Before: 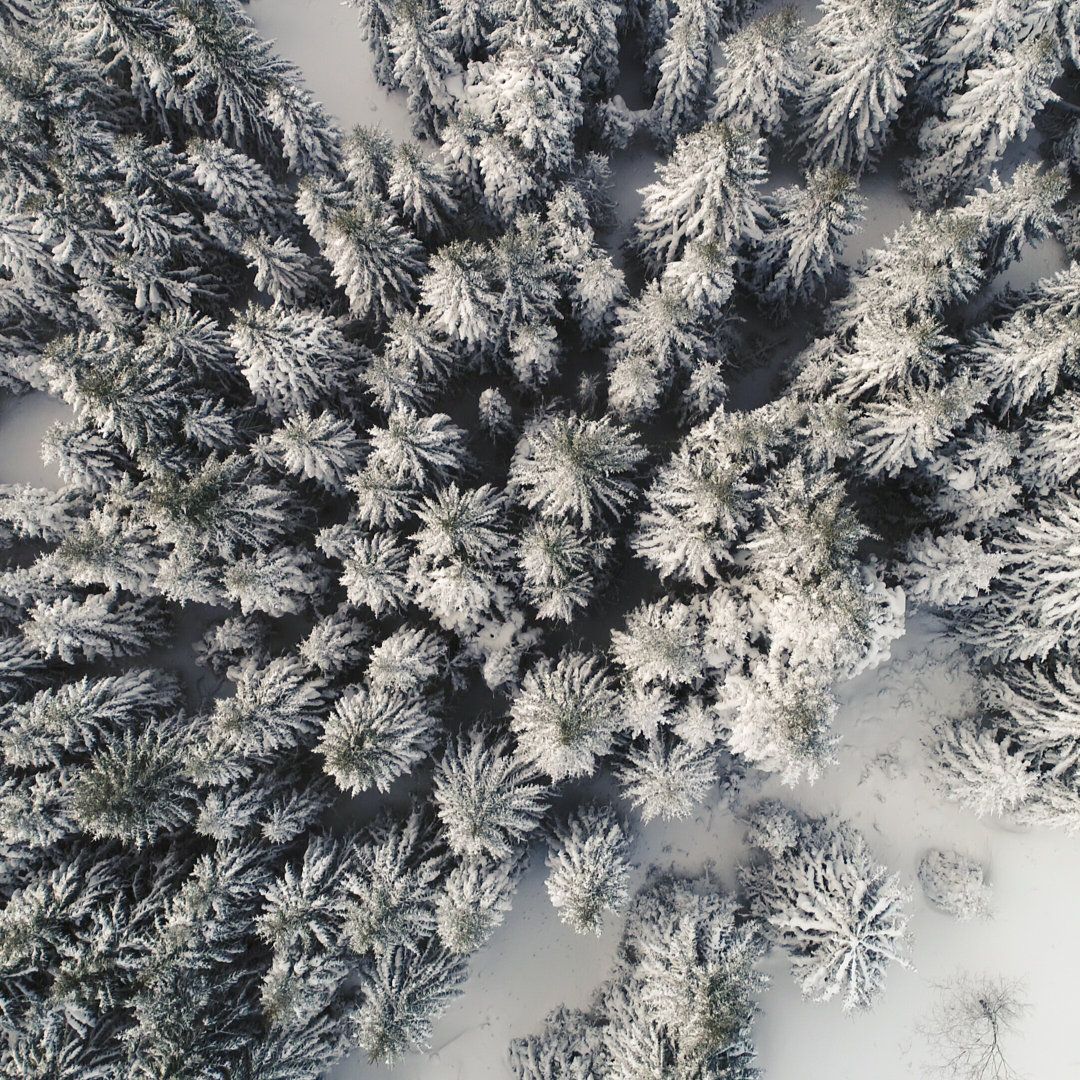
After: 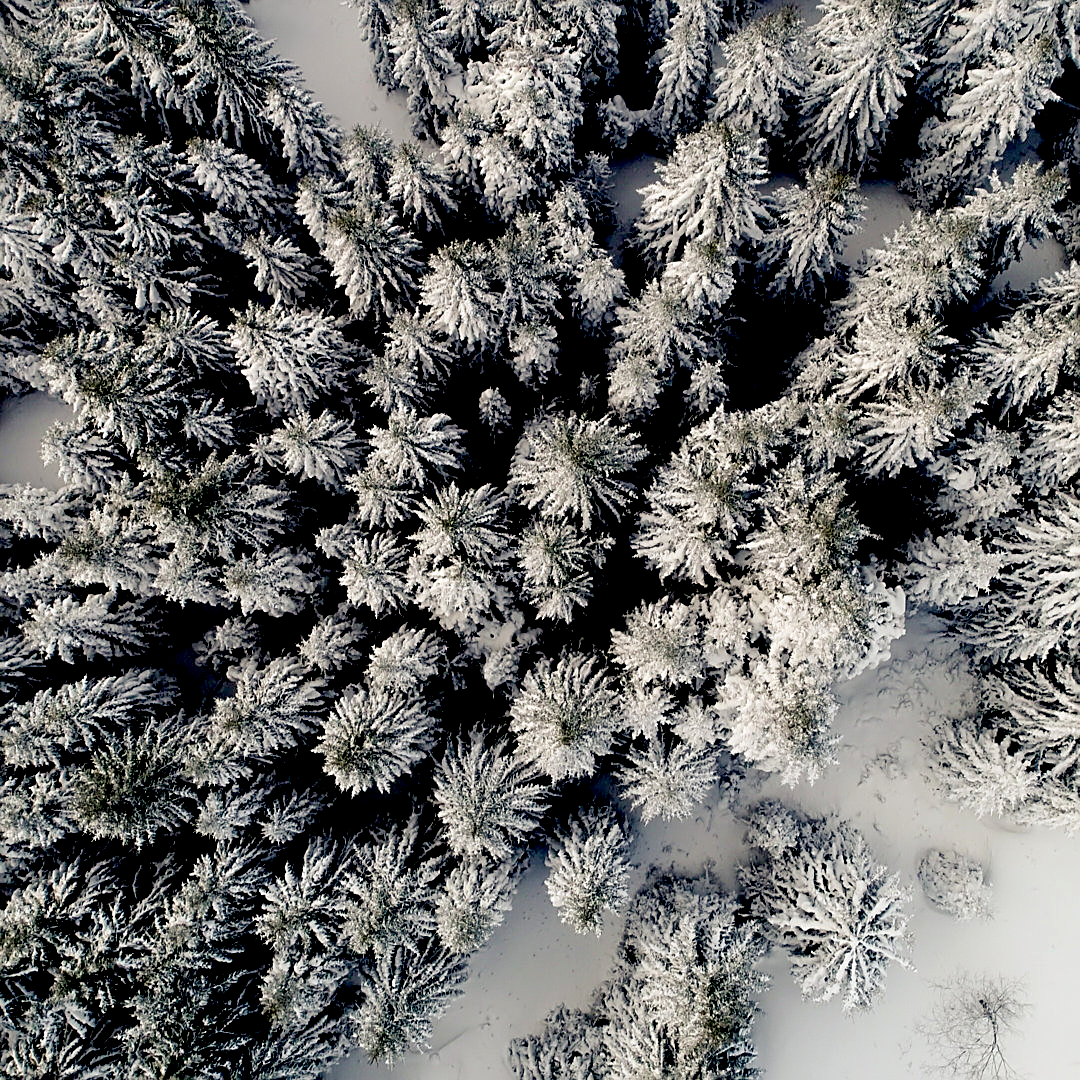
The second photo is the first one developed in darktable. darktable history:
exposure: black level correction 0.056, exposure -0.039 EV, compensate highlight preservation false
sharpen: on, module defaults
